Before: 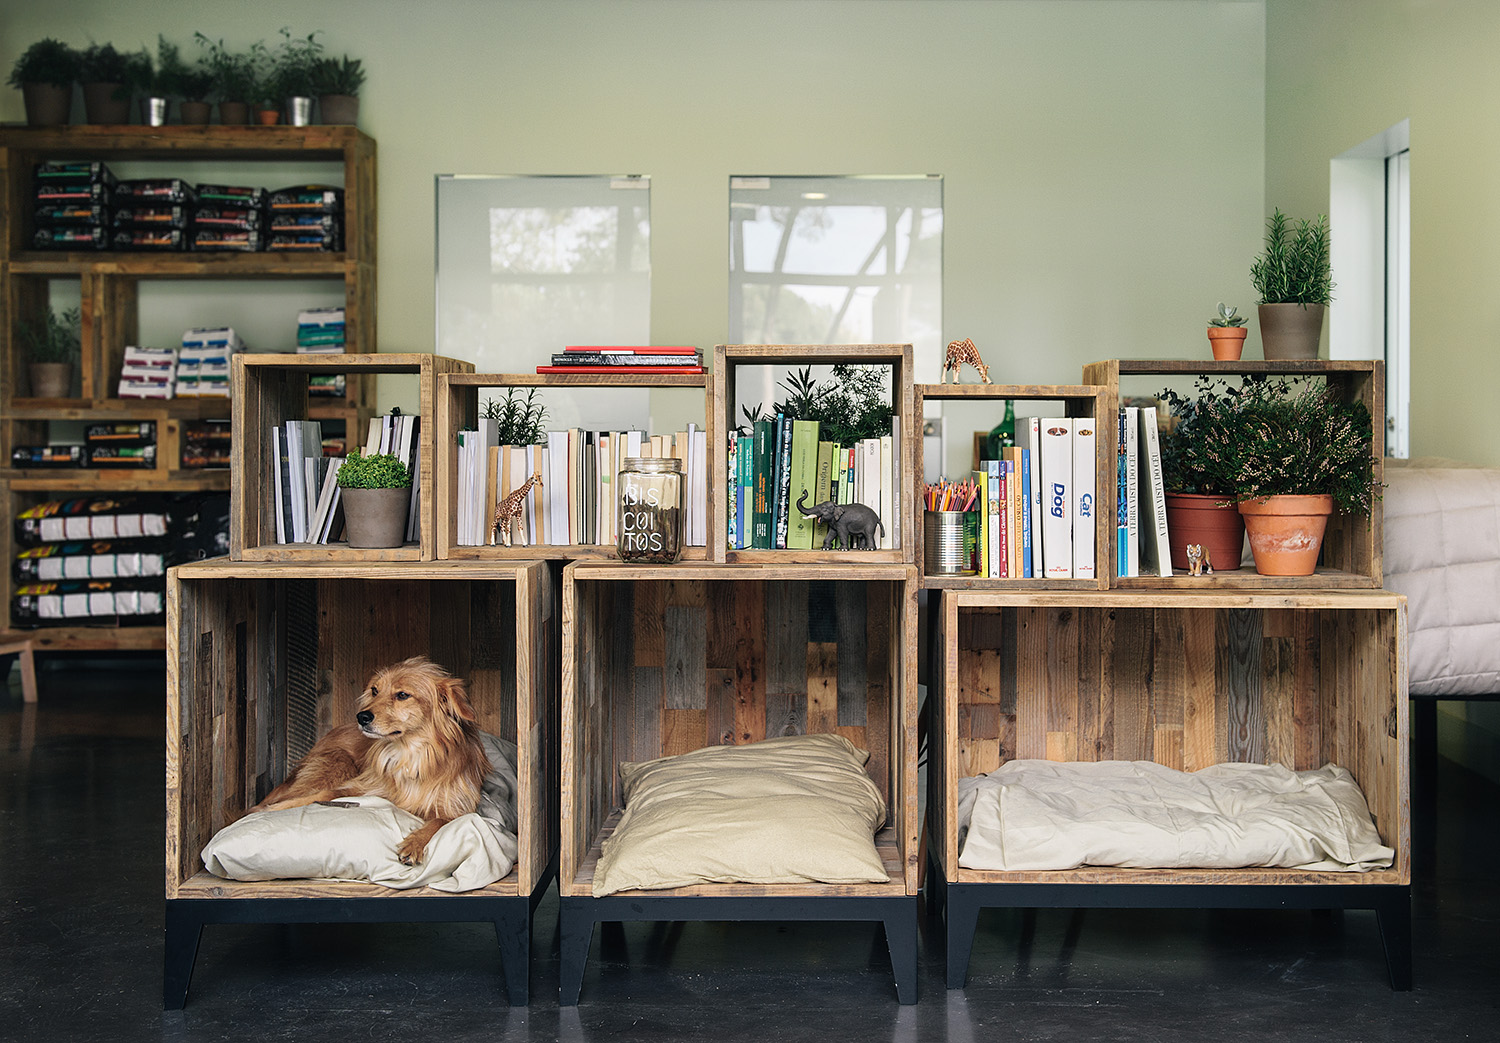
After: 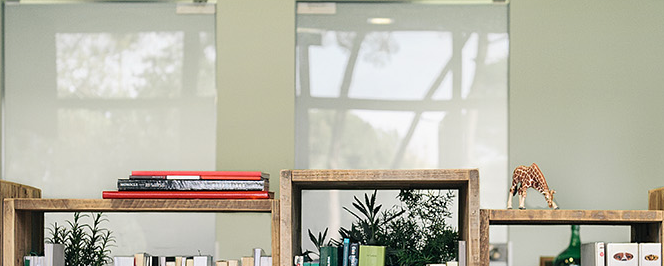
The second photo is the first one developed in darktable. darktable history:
crop: left 28.991%, top 16.847%, right 26.702%, bottom 57.588%
